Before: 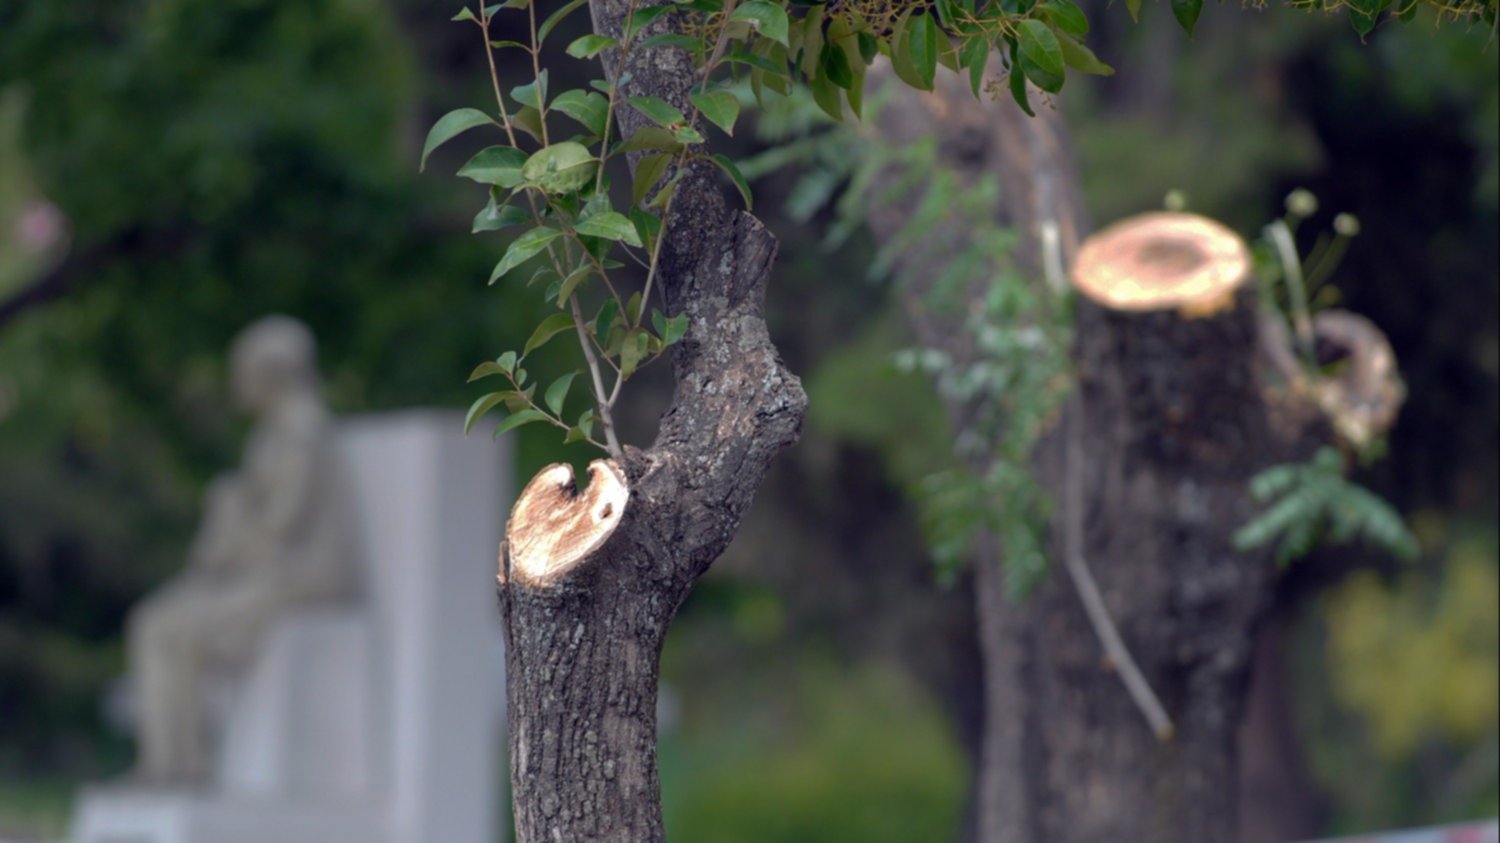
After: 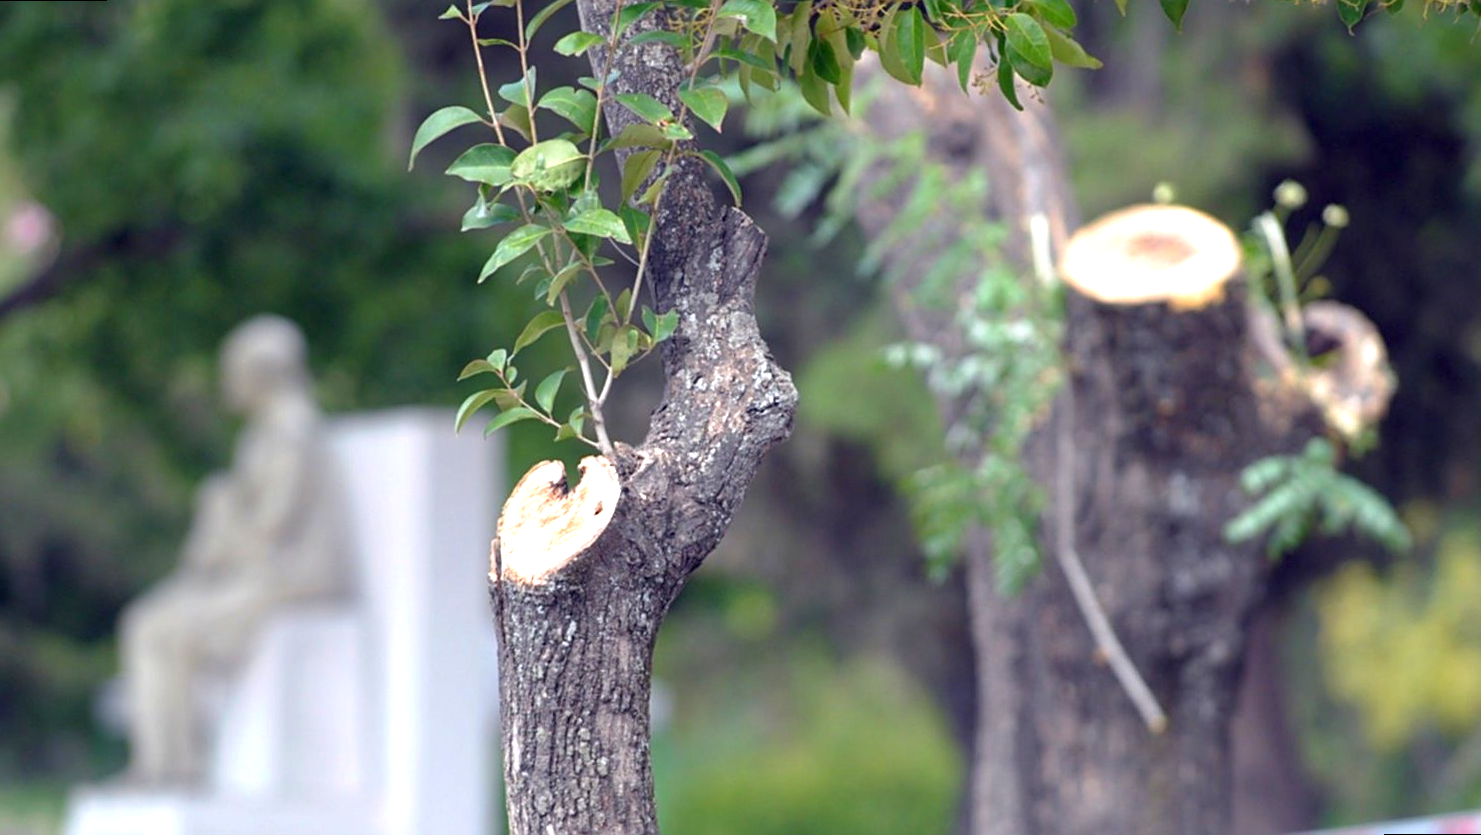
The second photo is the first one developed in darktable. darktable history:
rotate and perspective: rotation -0.45°, automatic cropping original format, crop left 0.008, crop right 0.992, crop top 0.012, crop bottom 0.988
exposure: black level correction 0, exposure 1.45 EV, compensate exposure bias true, compensate highlight preservation false
sharpen: on, module defaults
